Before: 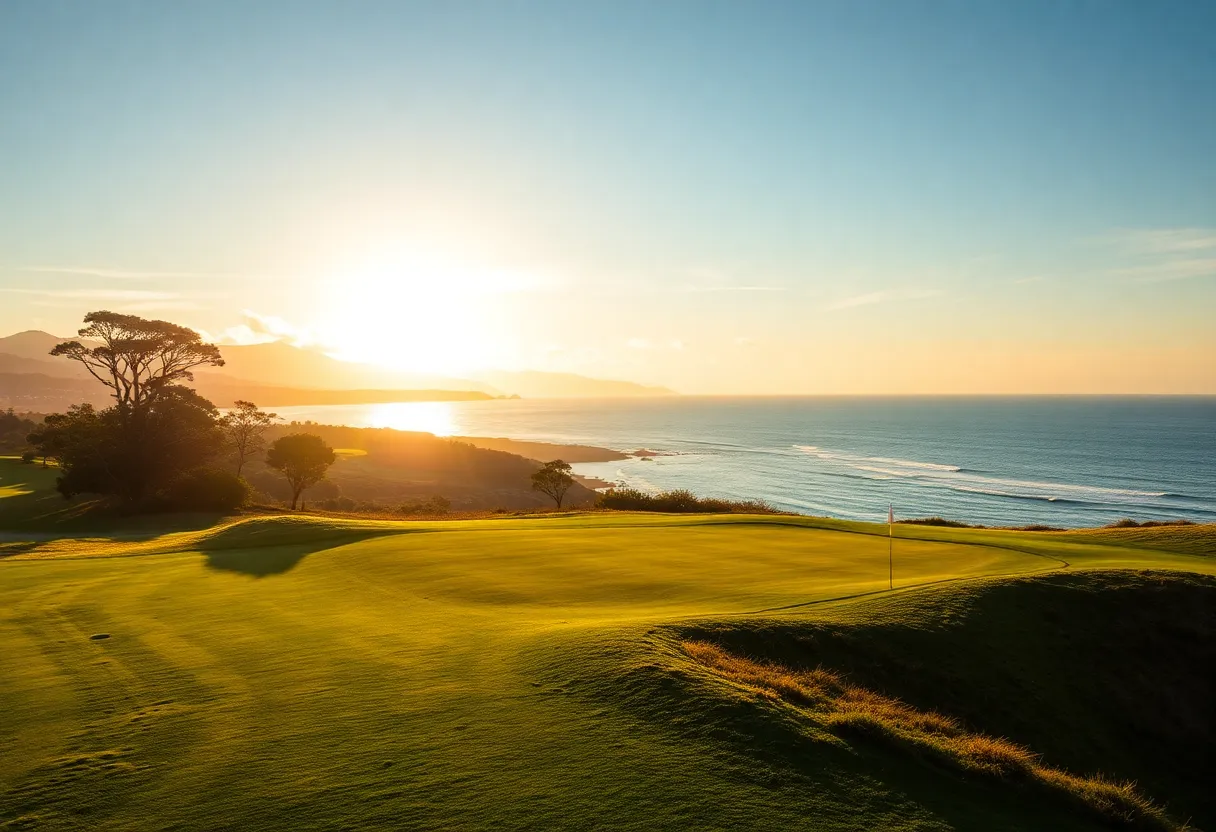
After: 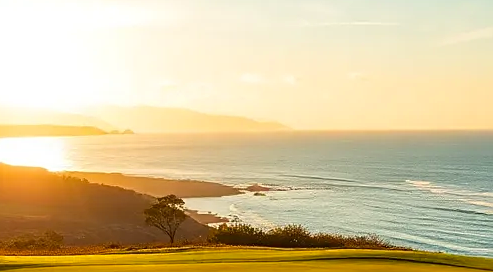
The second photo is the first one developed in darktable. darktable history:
contrast brightness saturation: contrast 0.04, saturation 0.153
color zones: curves: ch0 [(0.068, 0.464) (0.25, 0.5) (0.48, 0.508) (0.75, 0.536) (0.886, 0.476) (0.967, 0.456)]; ch1 [(0.066, 0.456) (0.25, 0.5) (0.616, 0.508) (0.746, 0.56) (0.934, 0.444)]
sharpen: on, module defaults
crop: left 31.85%, top 31.965%, right 27.554%, bottom 35.321%
